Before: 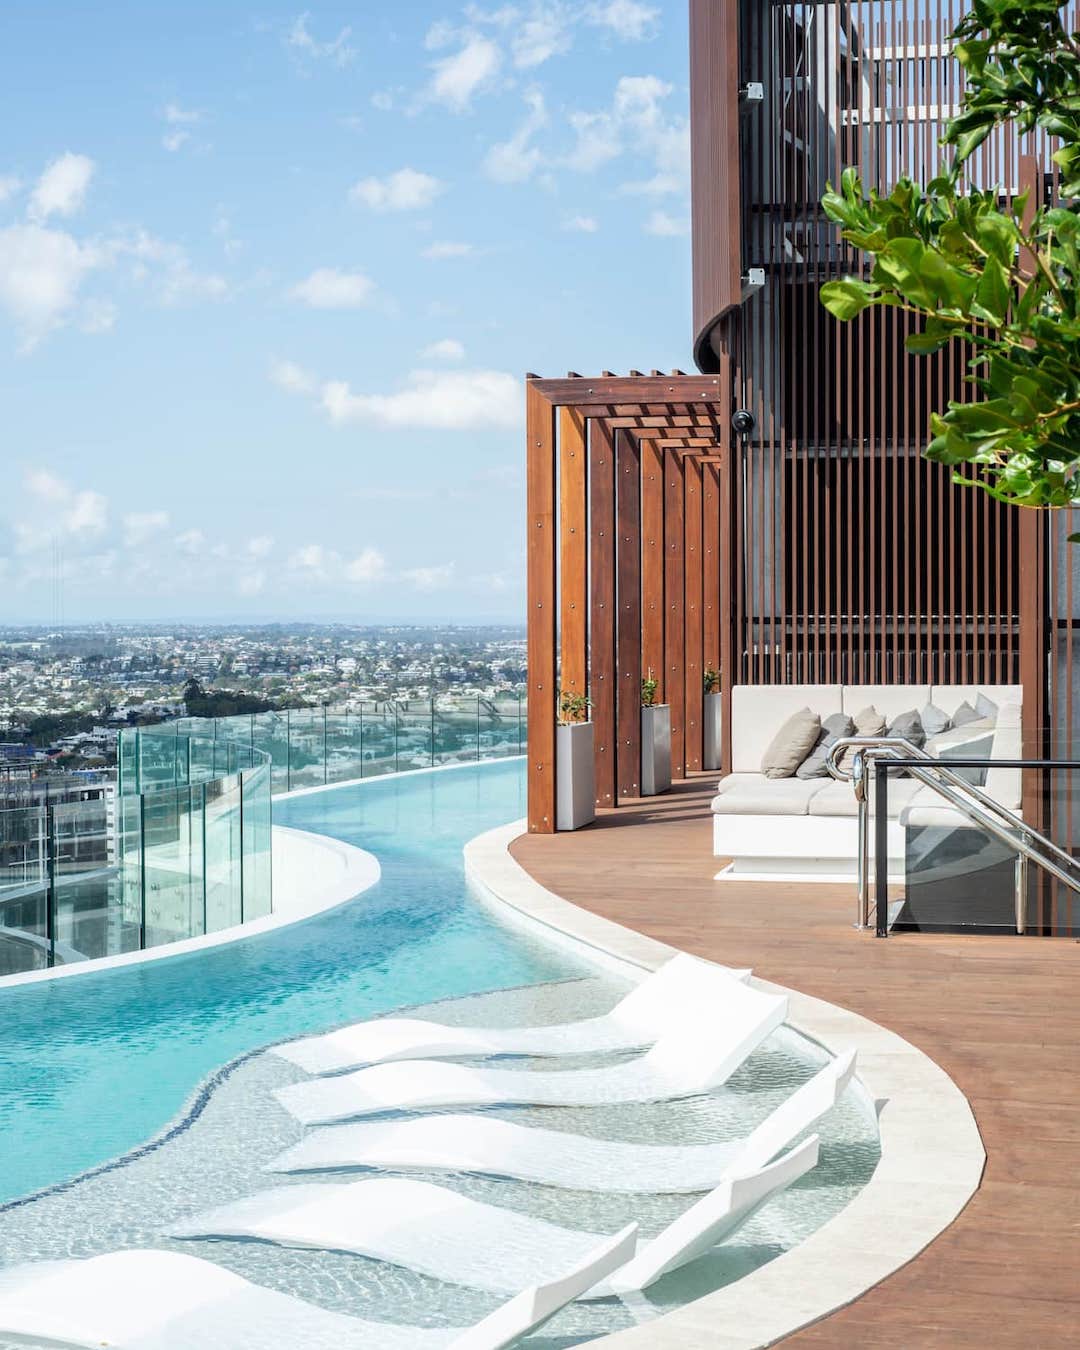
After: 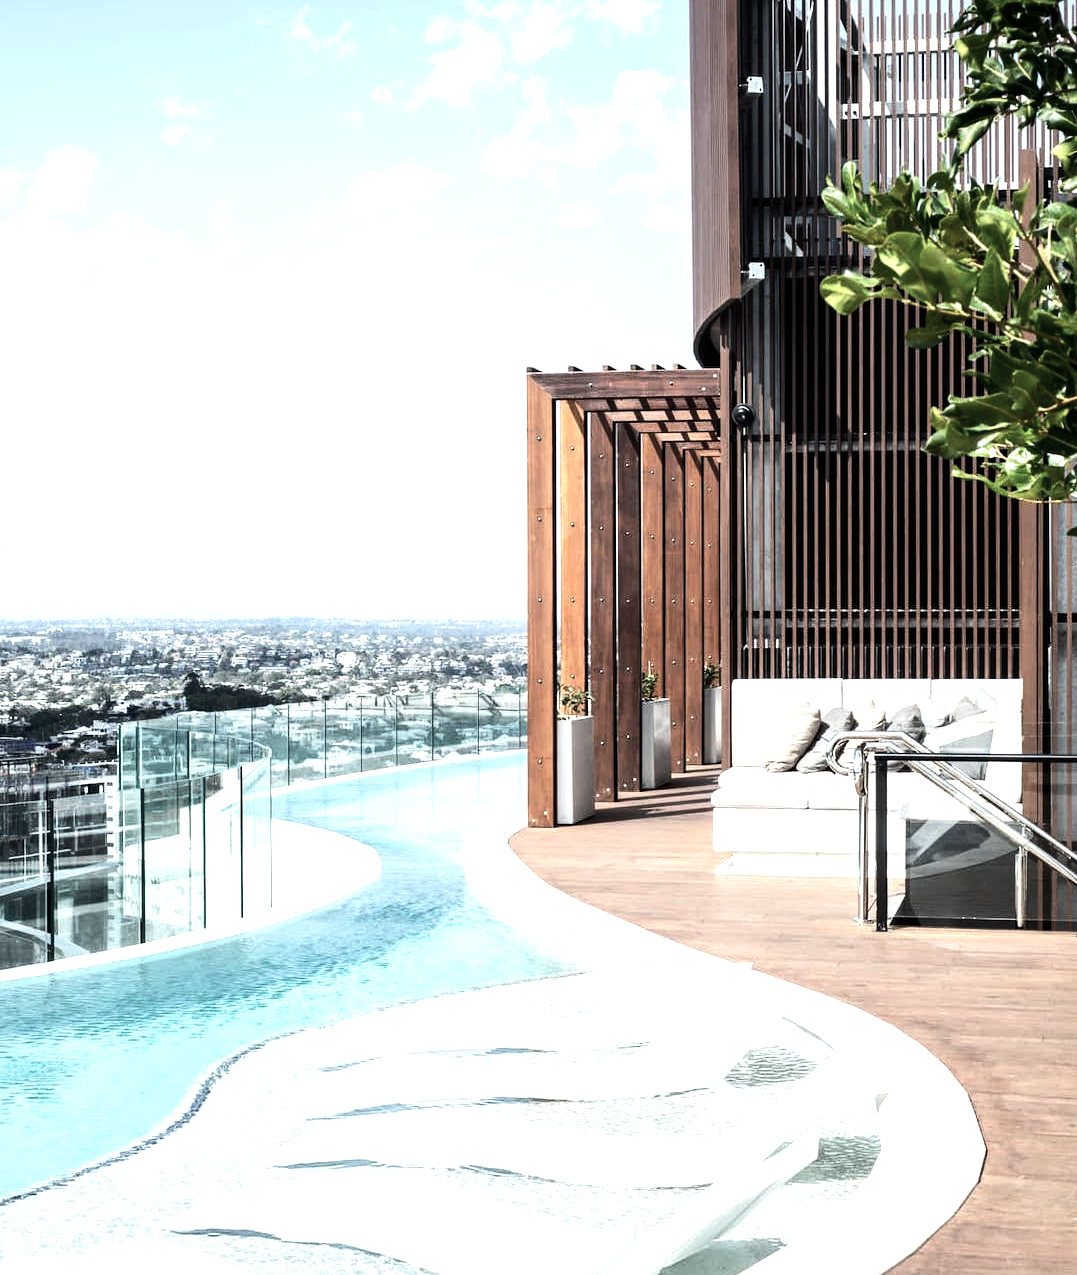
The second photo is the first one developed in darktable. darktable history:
crop: top 0.448%, right 0.264%, bottom 5.045%
contrast brightness saturation: contrast 0.1, saturation -0.36
tone equalizer: -8 EV -1.08 EV, -7 EV -1.01 EV, -6 EV -0.867 EV, -5 EV -0.578 EV, -3 EV 0.578 EV, -2 EV 0.867 EV, -1 EV 1.01 EV, +0 EV 1.08 EV, edges refinement/feathering 500, mask exposure compensation -1.57 EV, preserve details no
